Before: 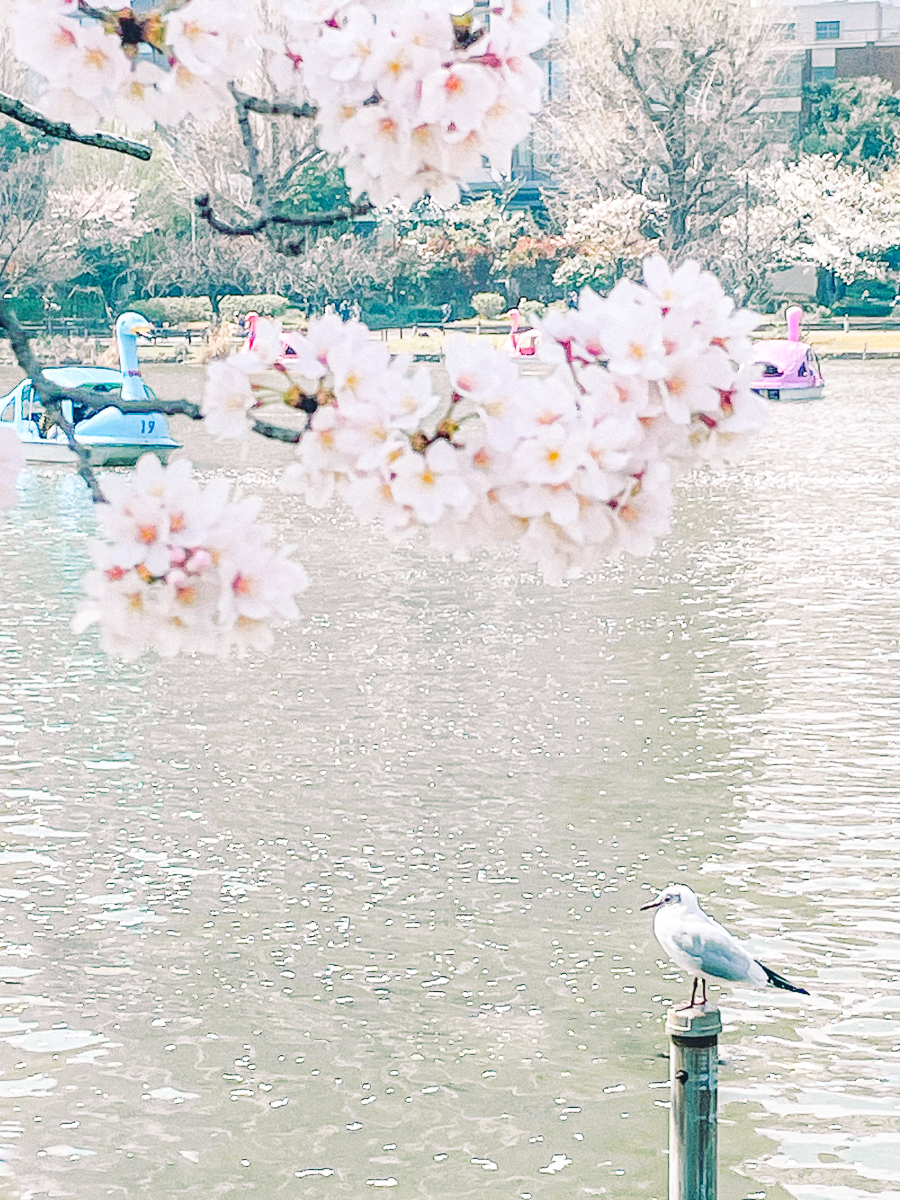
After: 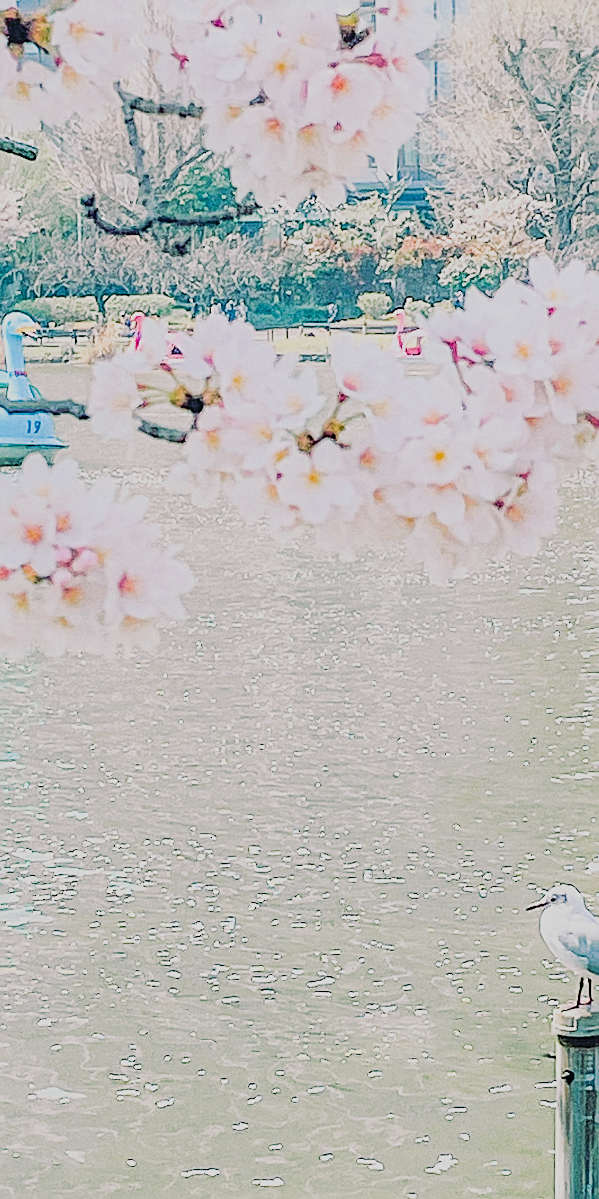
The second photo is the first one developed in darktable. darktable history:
sharpen: on, module defaults
crop and rotate: left 12.673%, right 20.66%
filmic rgb: black relative exposure -7.65 EV, white relative exposure 4.56 EV, hardness 3.61, color science v6 (2022)
